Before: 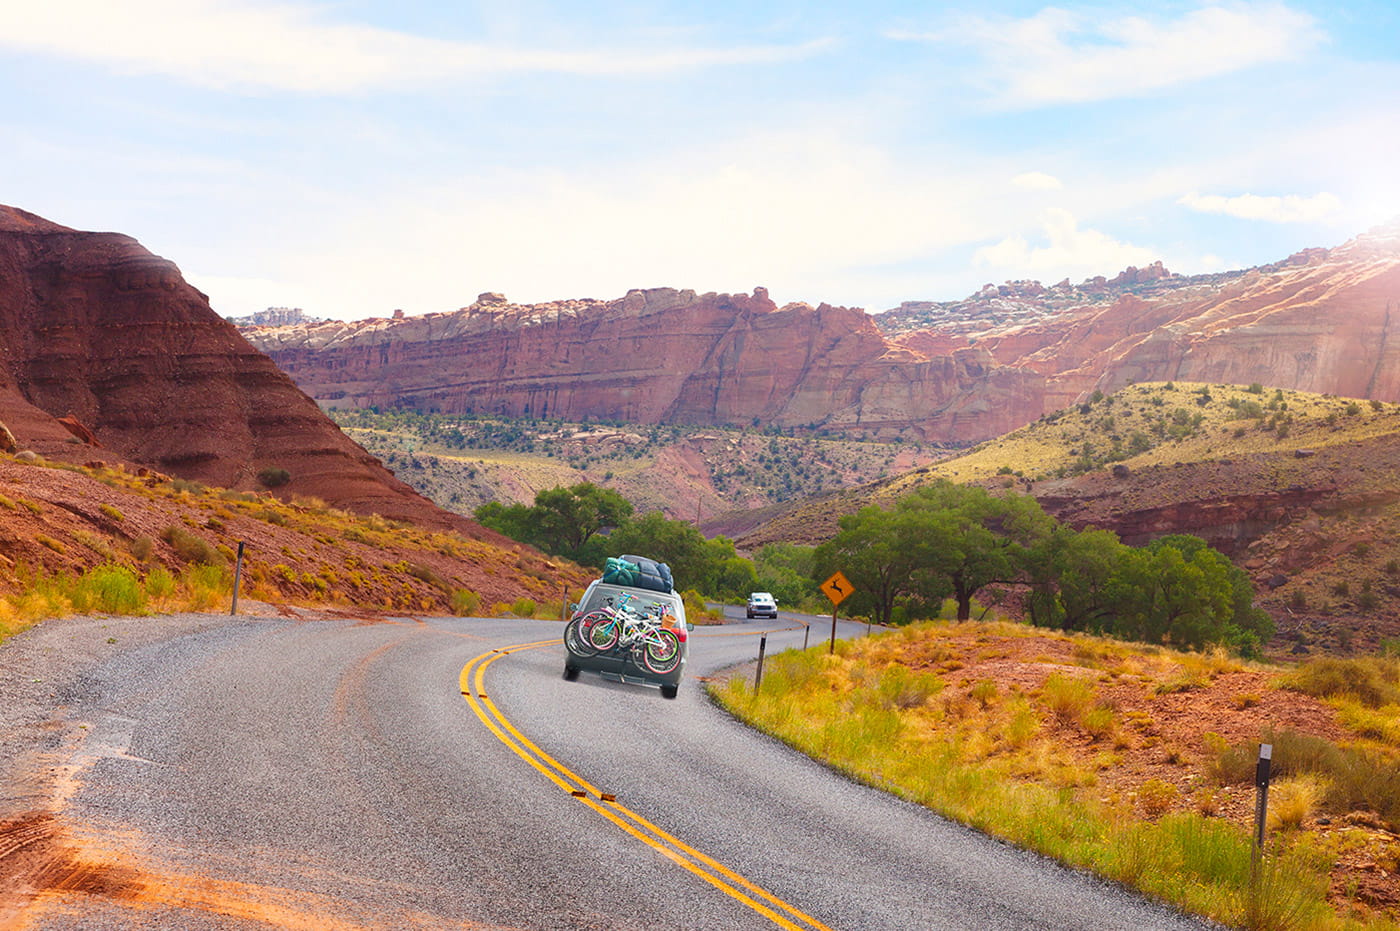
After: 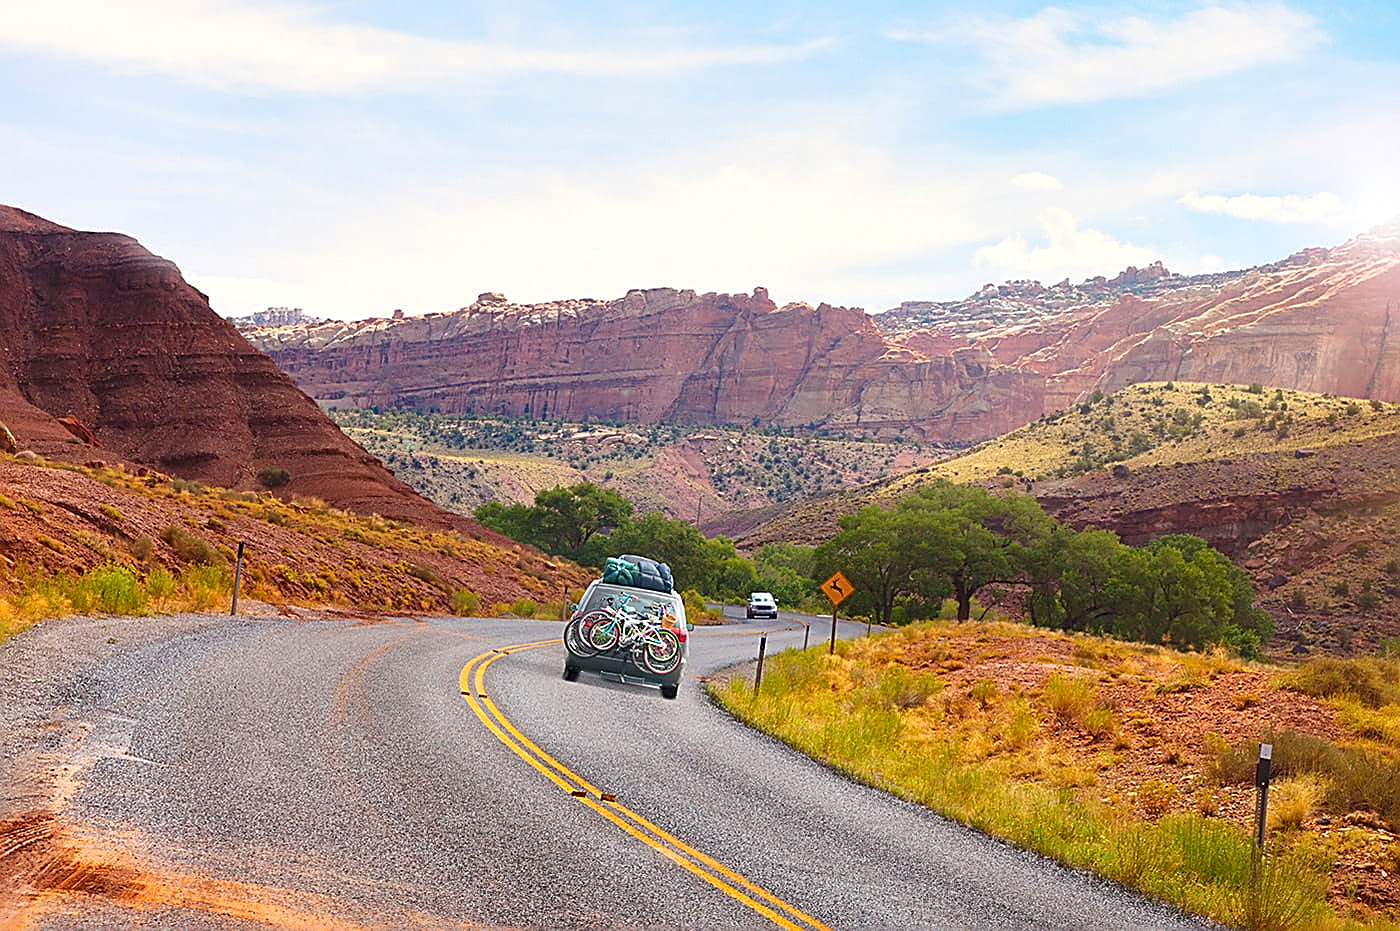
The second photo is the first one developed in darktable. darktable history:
sharpen: amount 1
local contrast: mode bilateral grid, contrast 20, coarseness 50, detail 120%, midtone range 0.2
